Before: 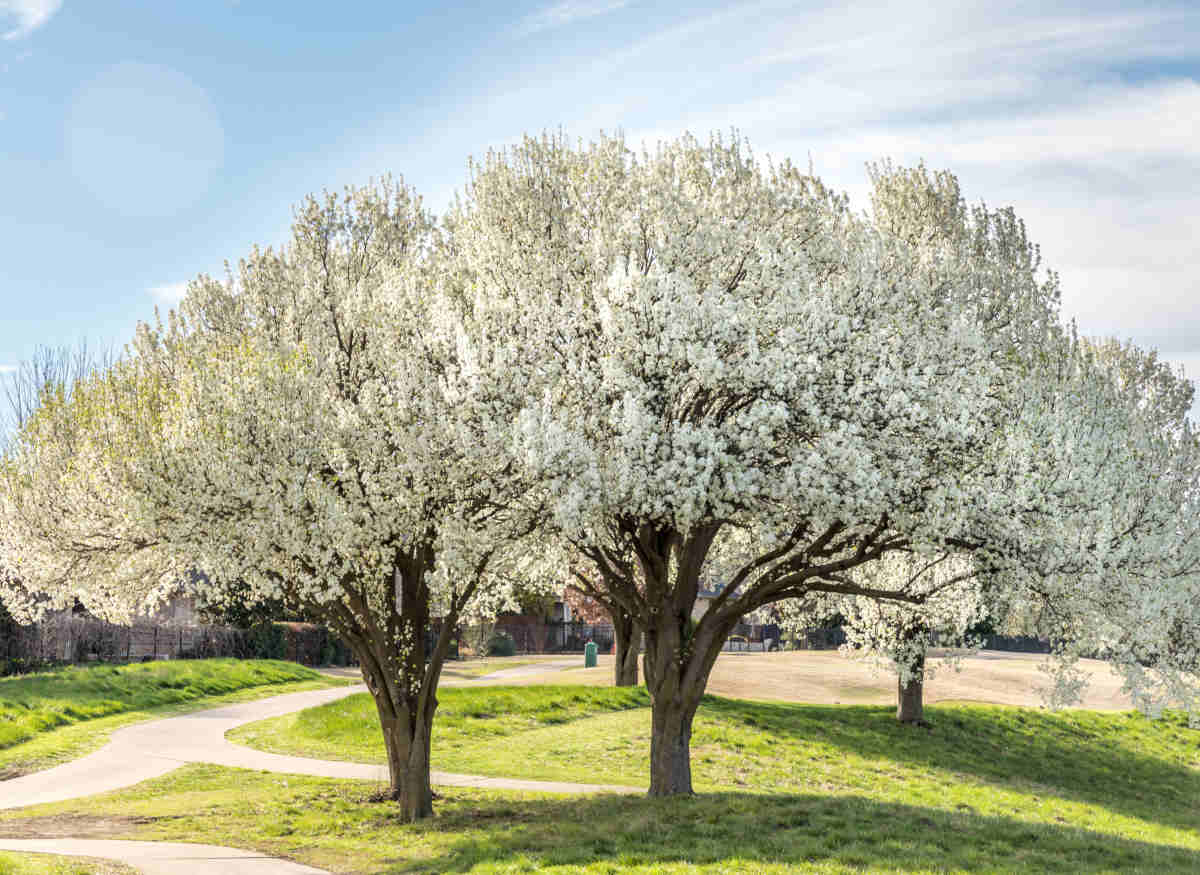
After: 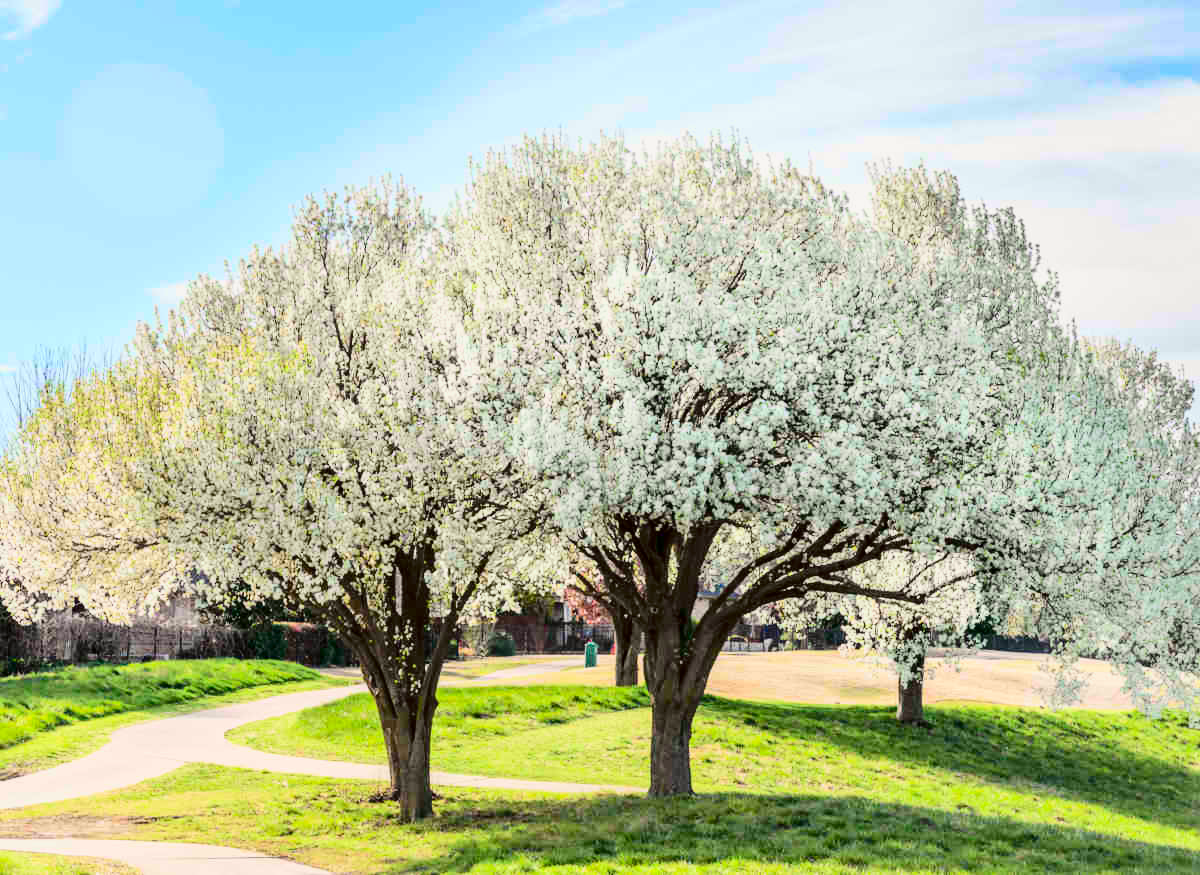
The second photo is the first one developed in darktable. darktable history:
tone curve: curves: ch0 [(0, 0) (0.068, 0.031) (0.183, 0.13) (0.341, 0.319) (0.547, 0.545) (0.828, 0.817) (1, 0.968)]; ch1 [(0, 0) (0.23, 0.166) (0.34, 0.308) (0.371, 0.337) (0.429, 0.408) (0.477, 0.466) (0.499, 0.5) (0.529, 0.528) (0.559, 0.578) (0.743, 0.798) (1, 1)]; ch2 [(0, 0) (0.431, 0.419) (0.495, 0.502) (0.524, 0.525) (0.568, 0.543) (0.6, 0.597) (0.634, 0.644) (0.728, 0.722) (1, 1)], color space Lab, independent channels, preserve colors none
contrast brightness saturation: contrast 0.23, brightness 0.1, saturation 0.29
